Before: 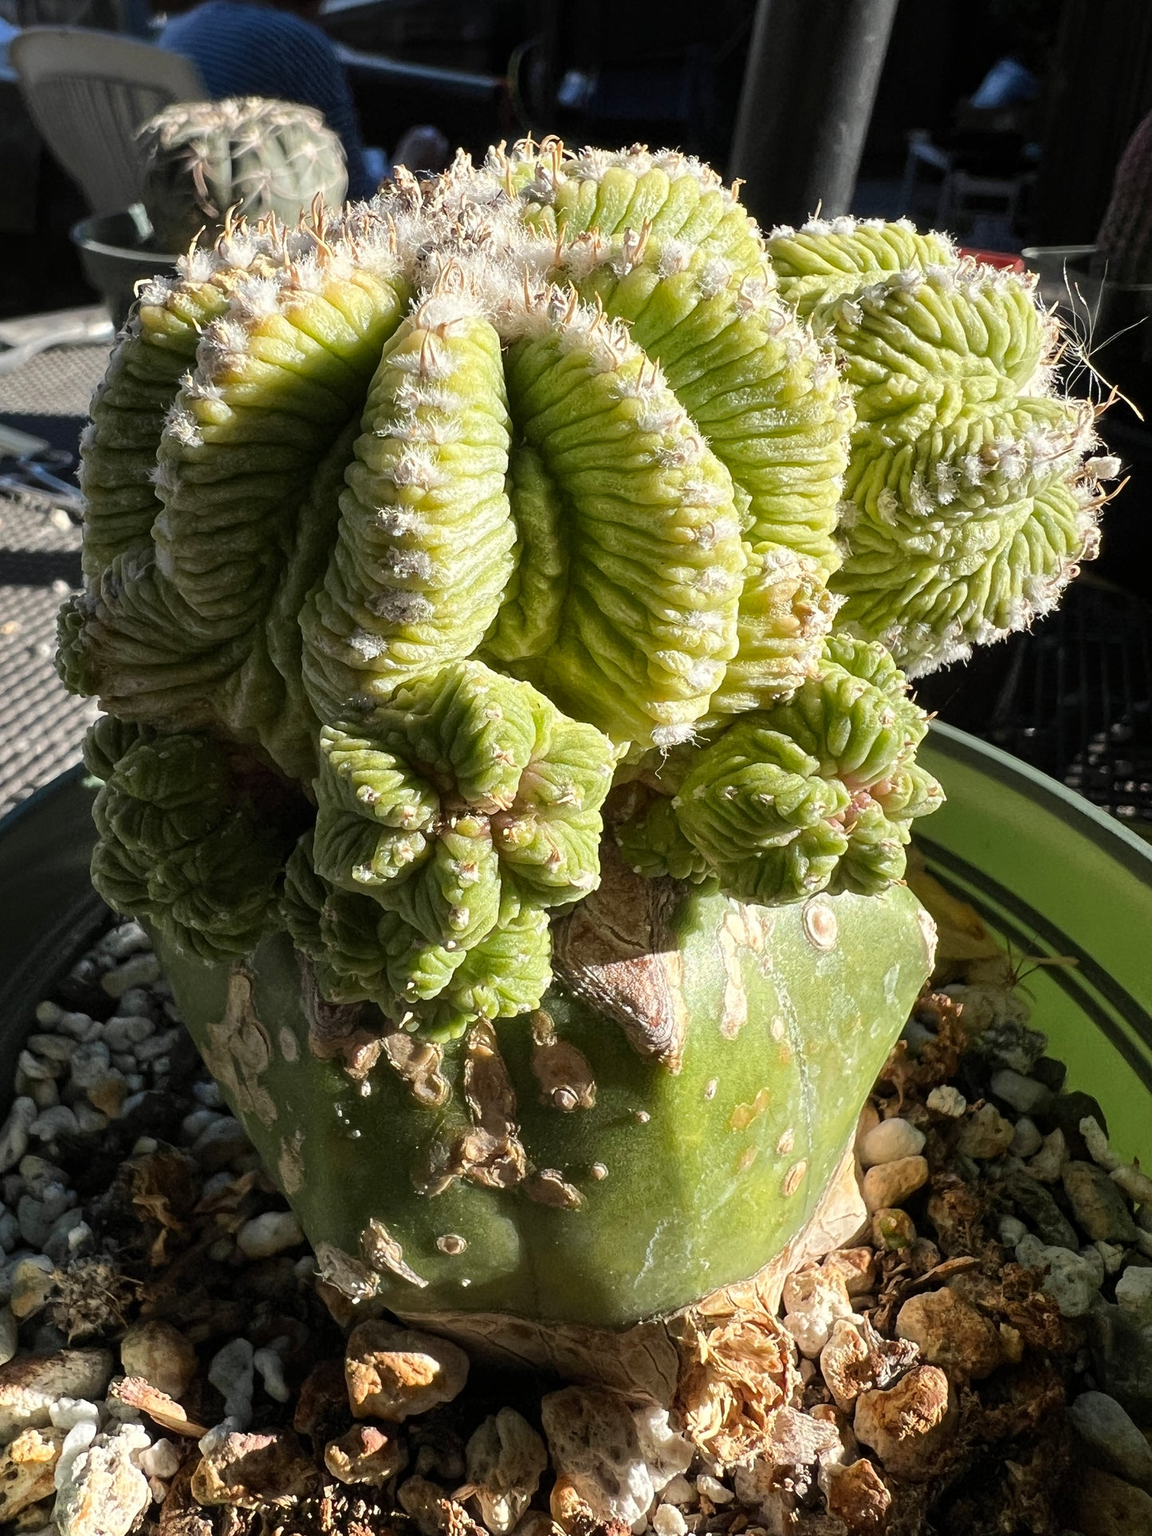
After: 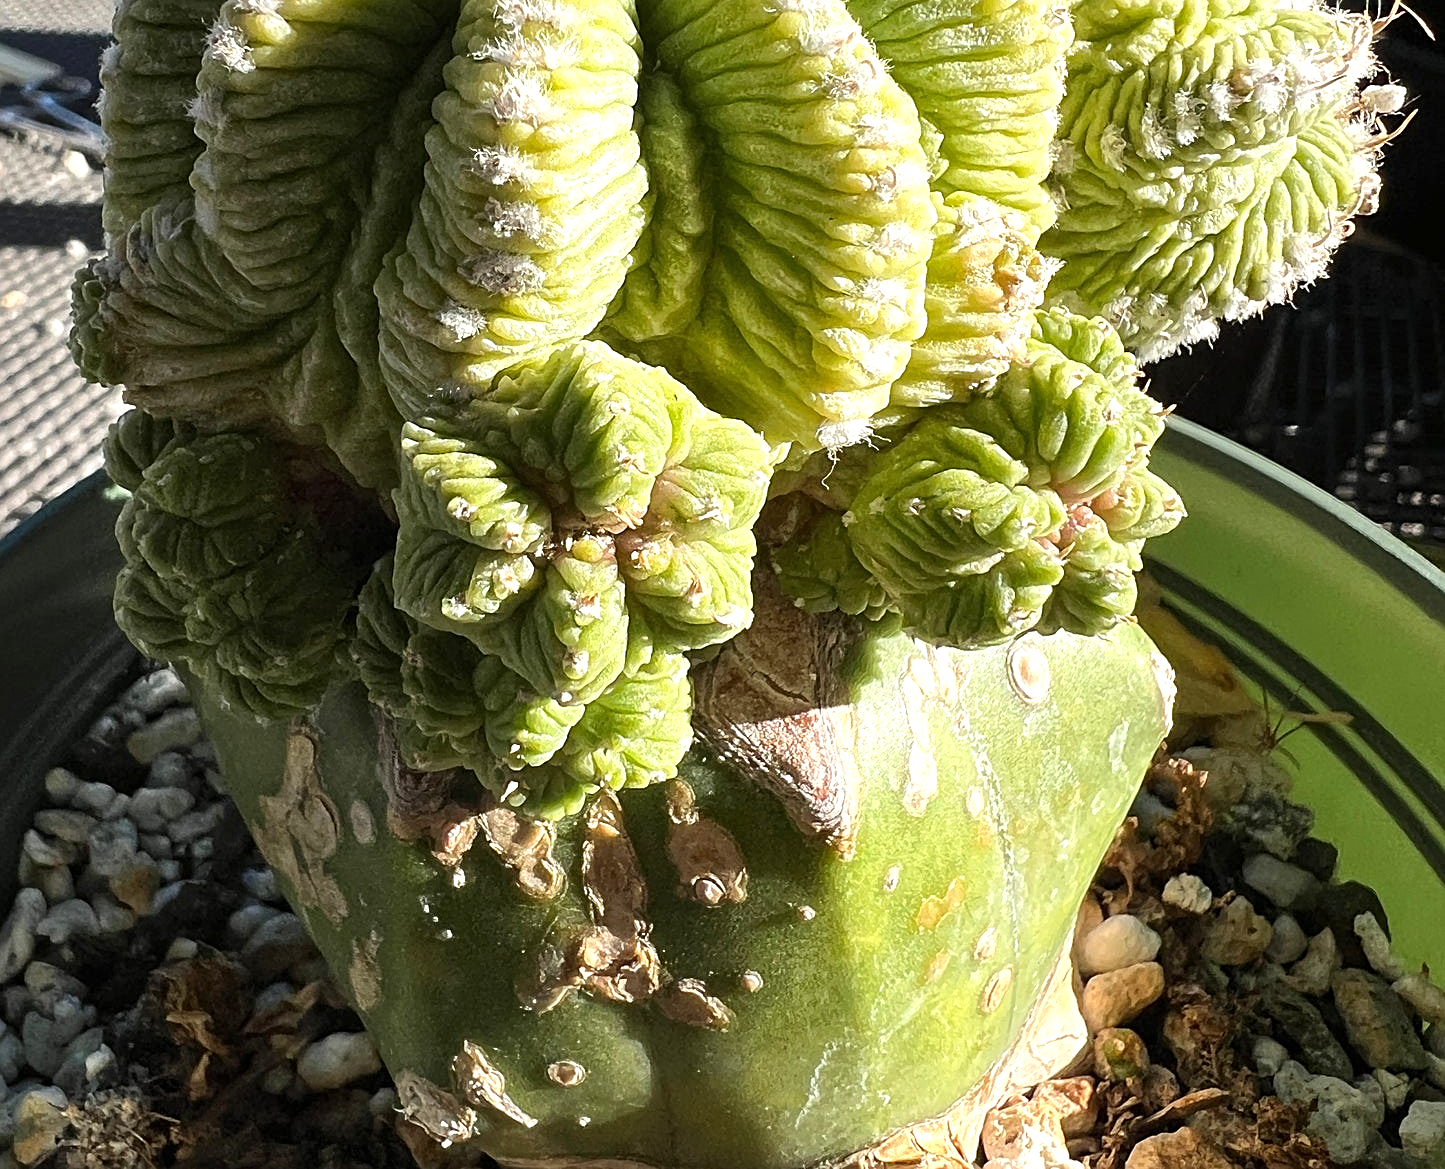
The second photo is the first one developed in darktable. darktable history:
tone equalizer: on, module defaults
exposure: black level correction 0, exposure 0.5 EV, compensate exposure bias true, compensate highlight preservation false
crop and rotate: top 25.357%, bottom 13.942%
sharpen: on, module defaults
